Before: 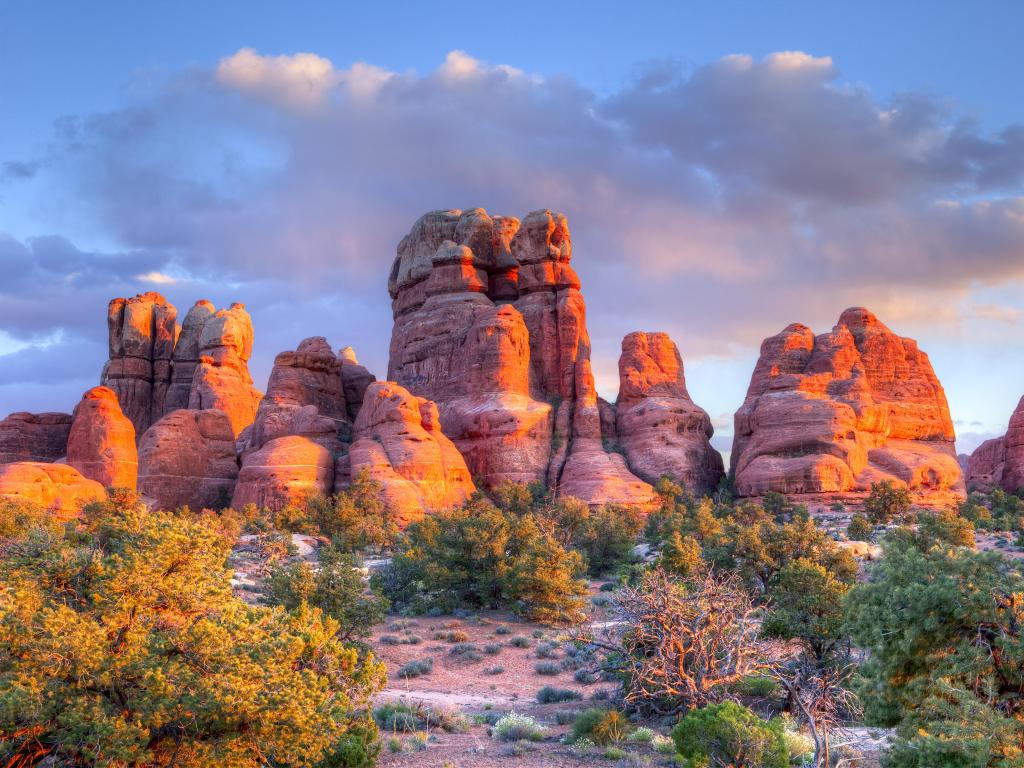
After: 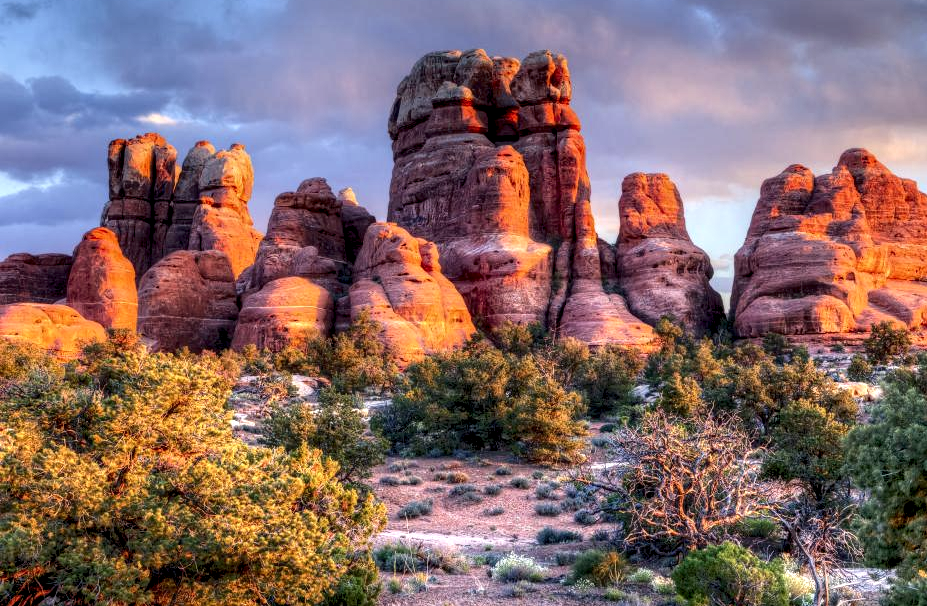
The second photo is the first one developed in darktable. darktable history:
tone equalizer: -8 EV -1.83 EV, -7 EV -1.19 EV, -6 EV -1.6 EV, mask exposure compensation -0.508 EV
exposure: exposure -0.251 EV, compensate exposure bias true, compensate highlight preservation false
crop: top 20.741%, right 9.447%, bottom 0.261%
local contrast: highlights 64%, shadows 54%, detail 168%, midtone range 0.521
